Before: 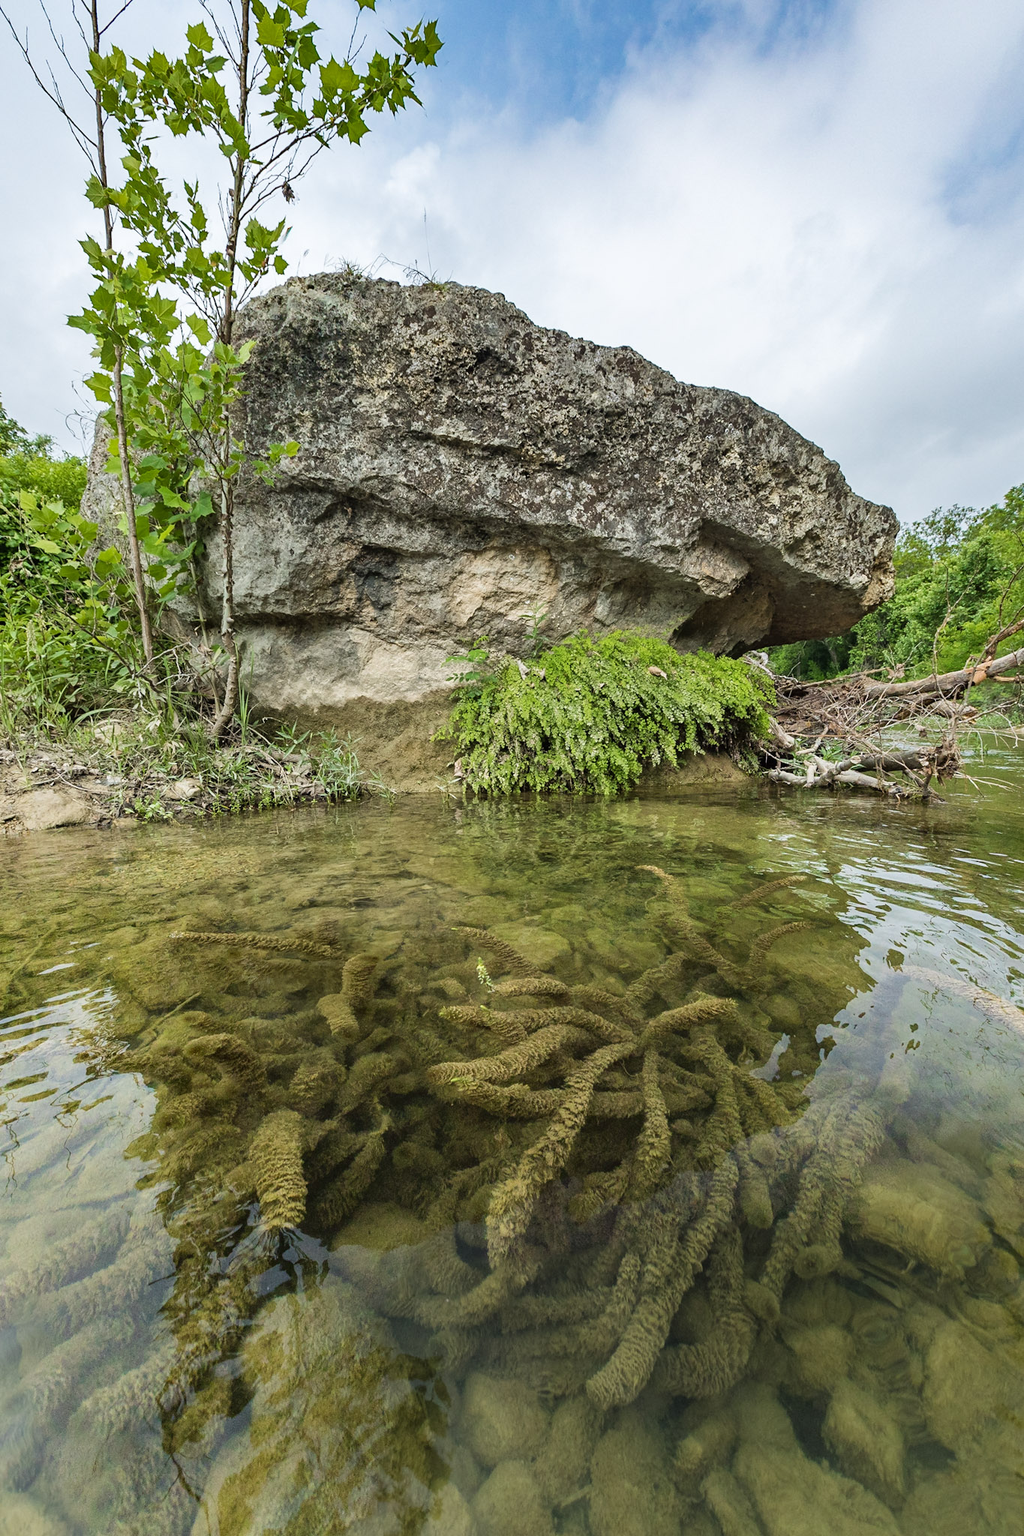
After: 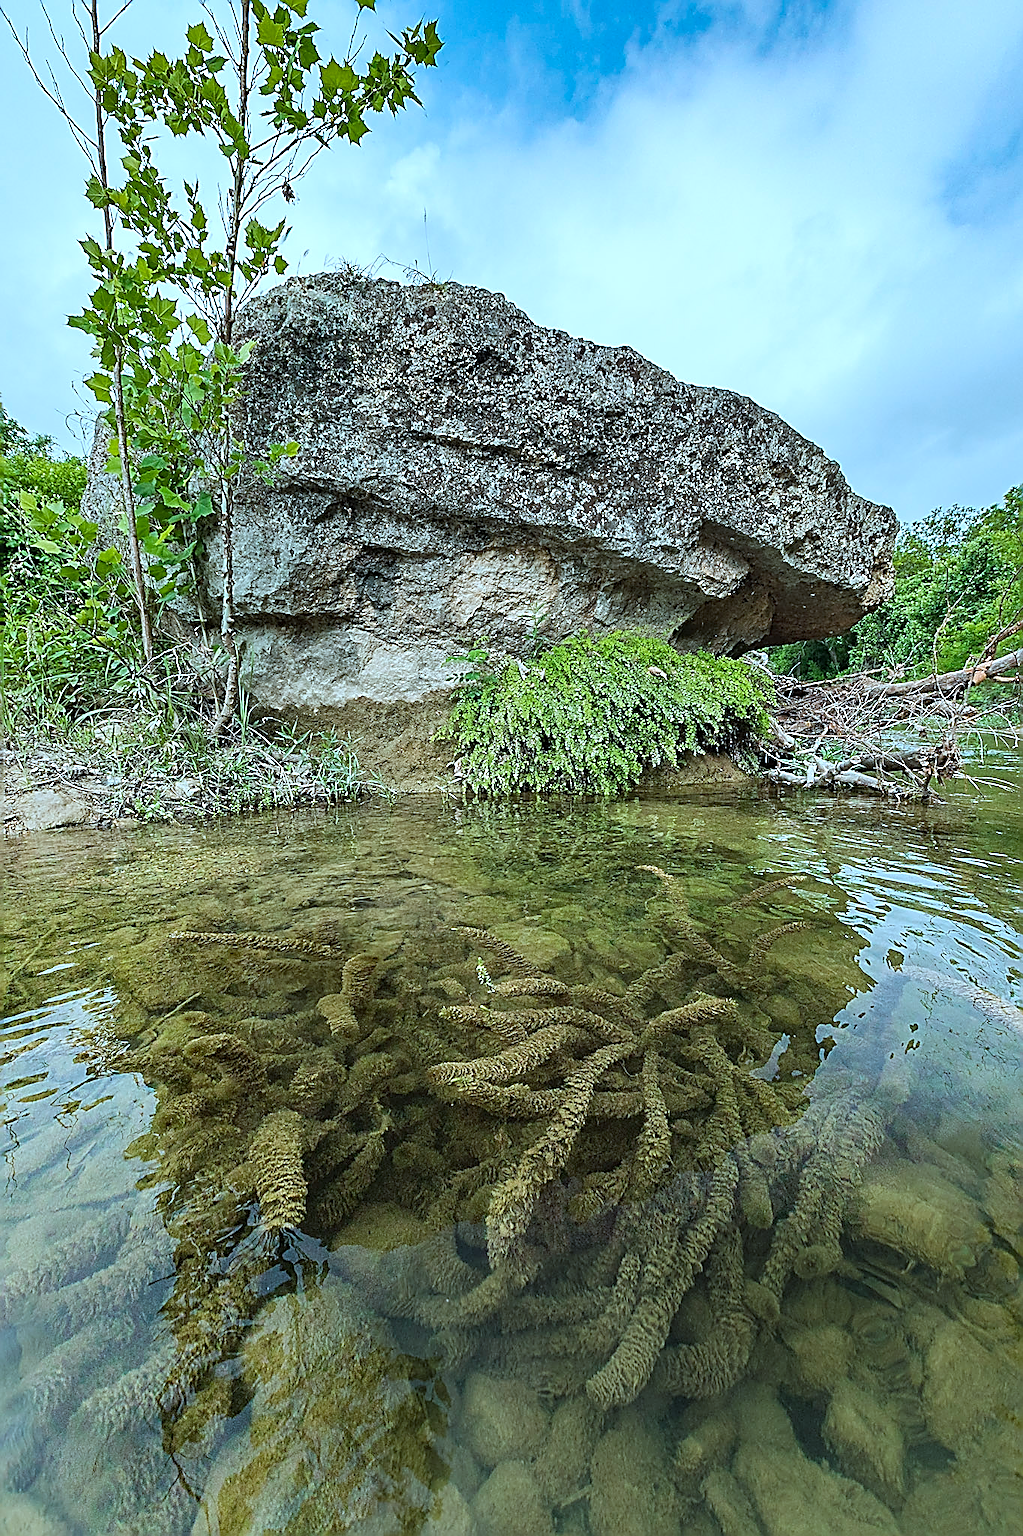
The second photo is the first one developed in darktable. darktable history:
sharpen: amount 1.861
color correction: highlights a* -9.73, highlights b* -21.22
